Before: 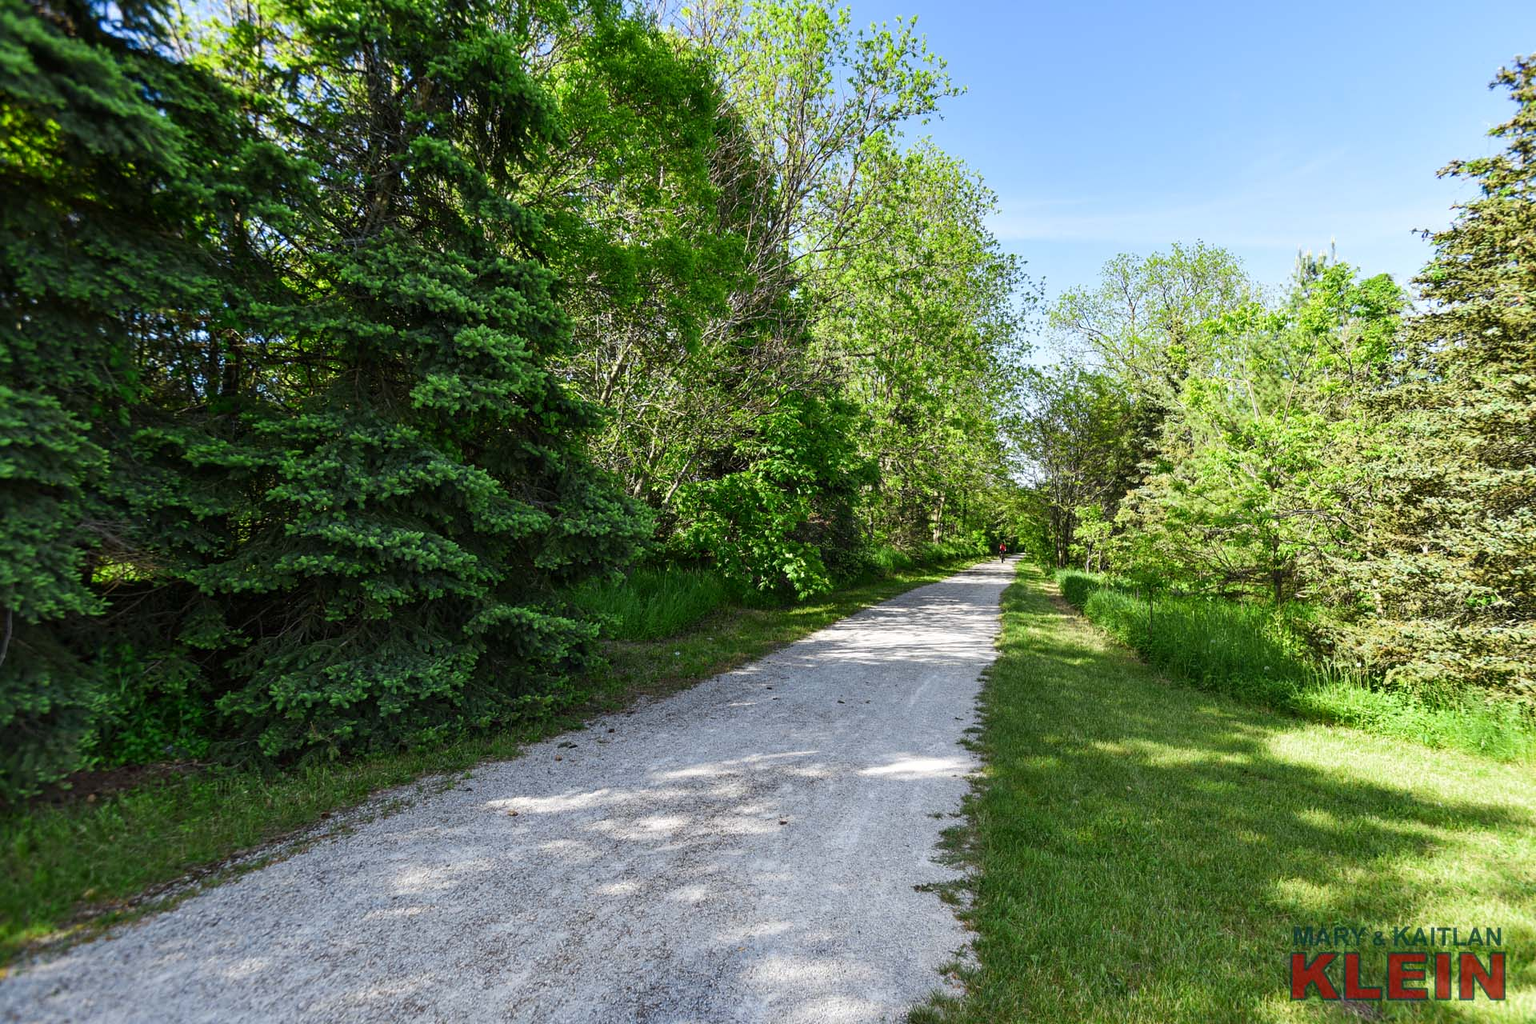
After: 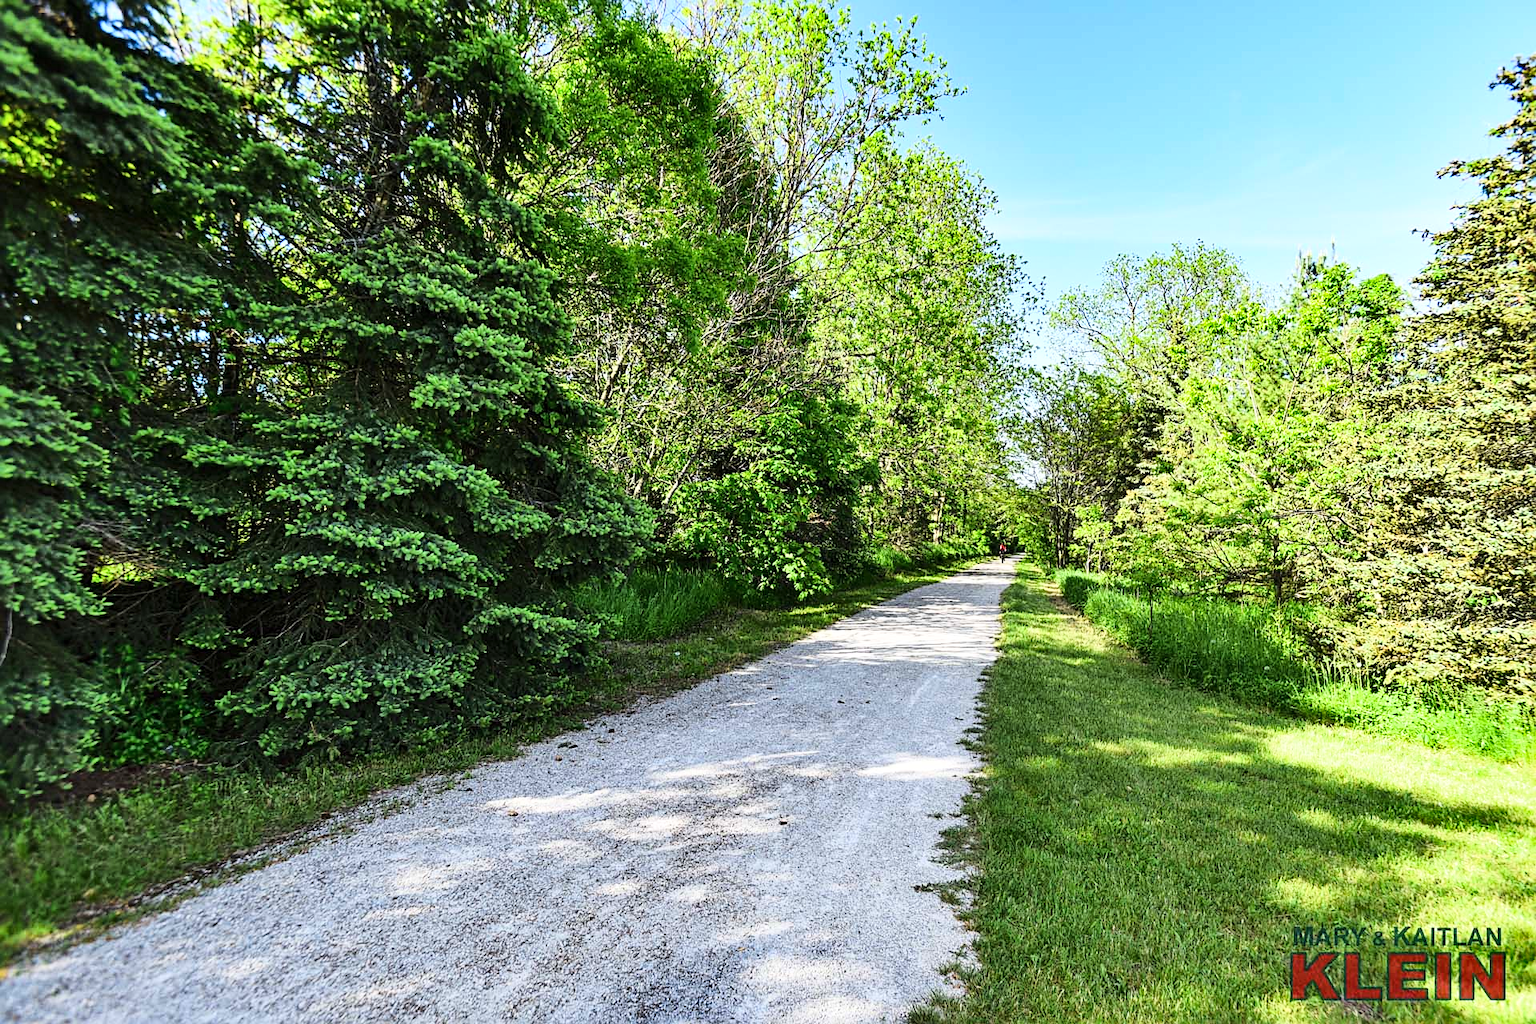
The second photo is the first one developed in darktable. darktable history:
base curve: curves: ch0 [(0, 0) (0.028, 0.03) (0.121, 0.232) (0.46, 0.748) (0.859, 0.968) (1, 1)]
shadows and highlights: low approximation 0.01, soften with gaussian
sharpen: radius 2.167, amount 0.381, threshold 0
